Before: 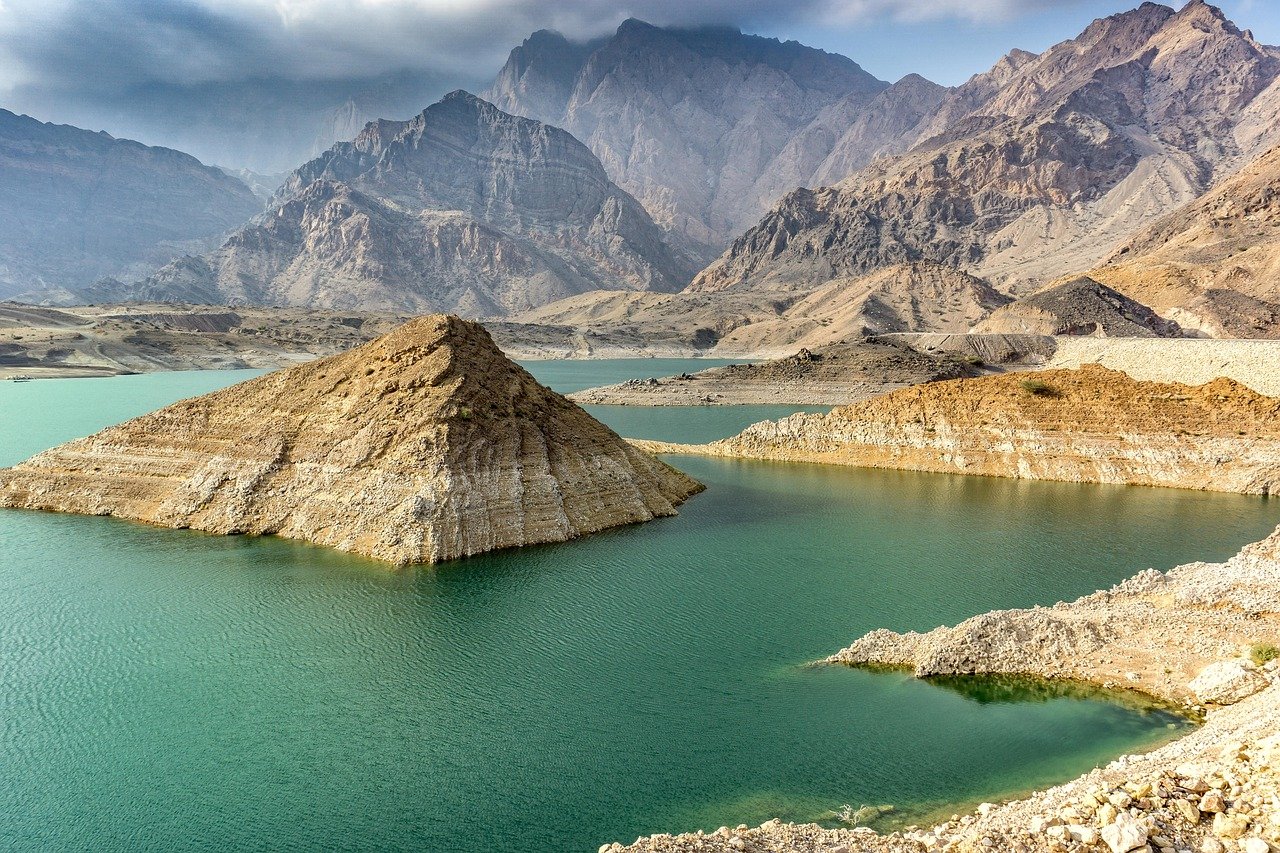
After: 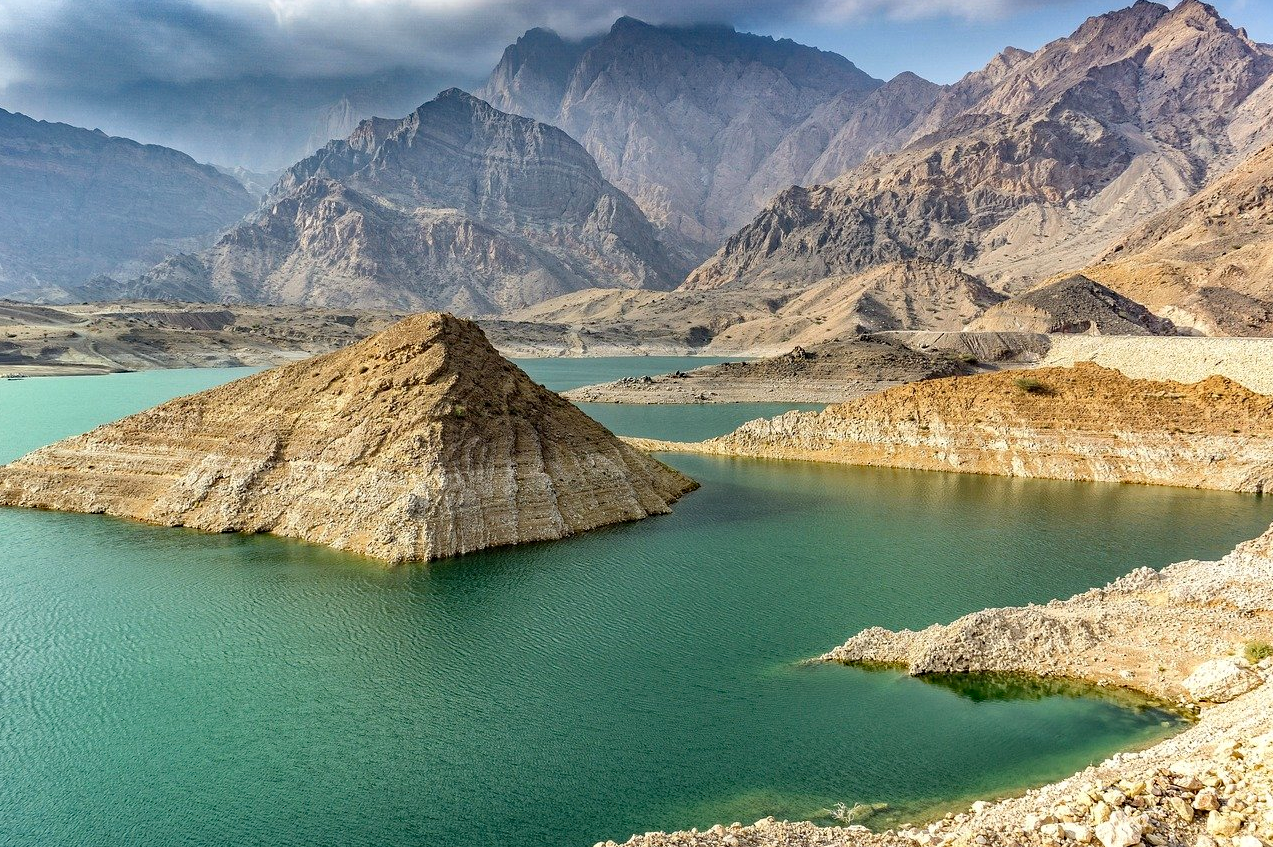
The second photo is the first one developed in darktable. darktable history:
haze removal: adaptive false
crop and rotate: left 0.487%, top 0.245%, bottom 0.359%
